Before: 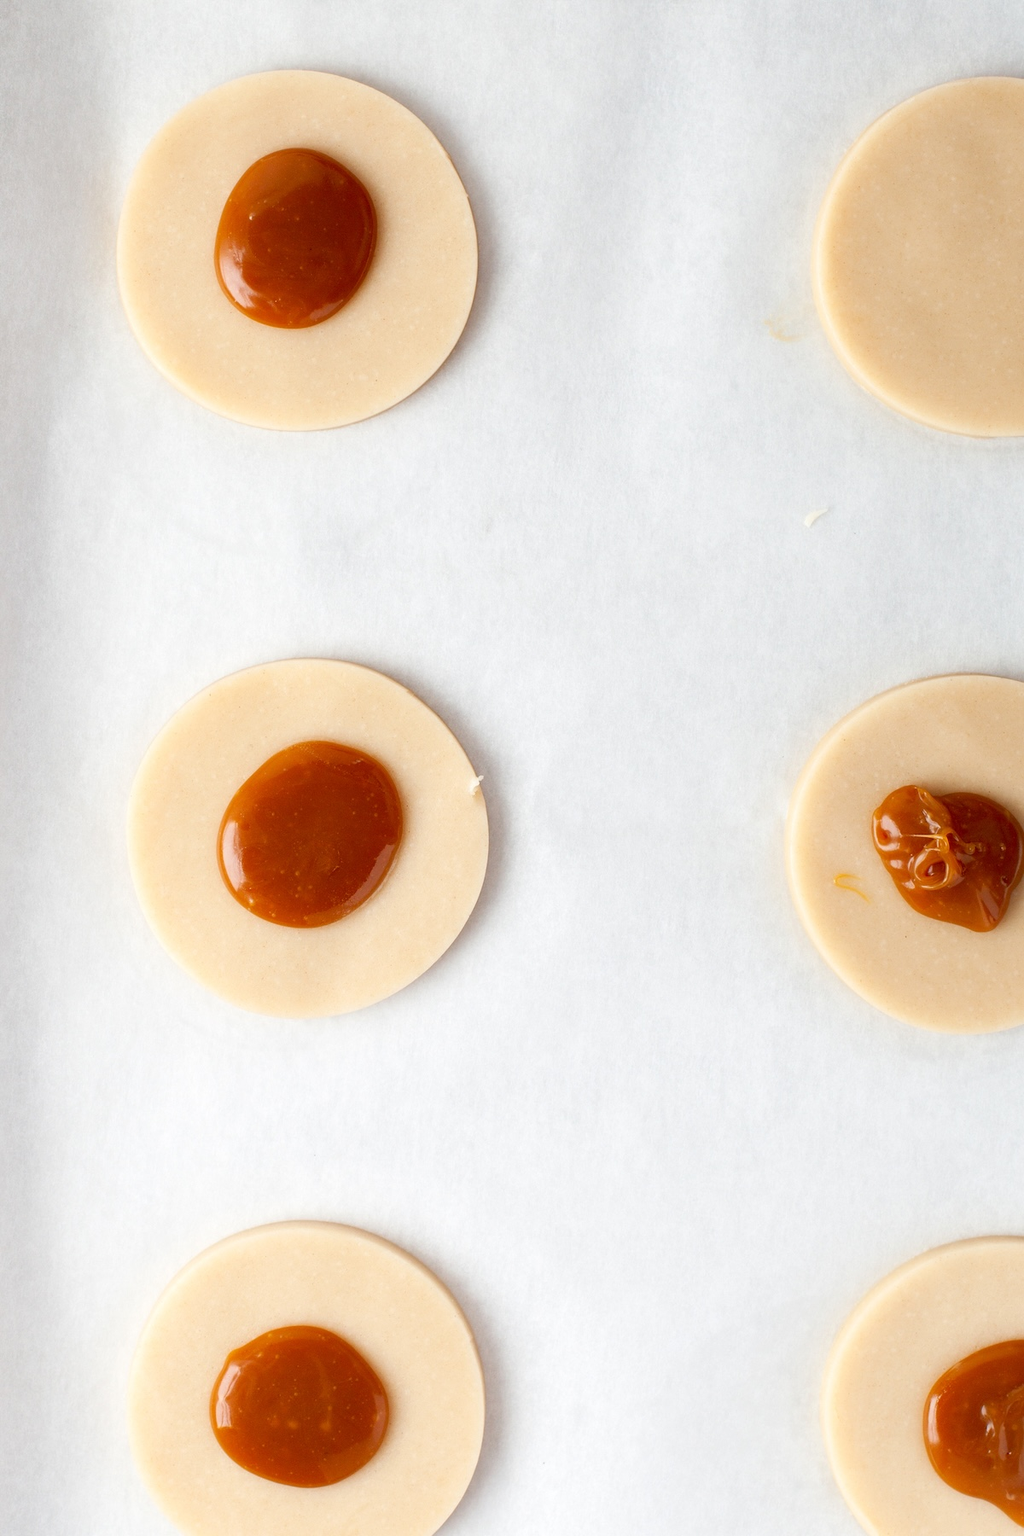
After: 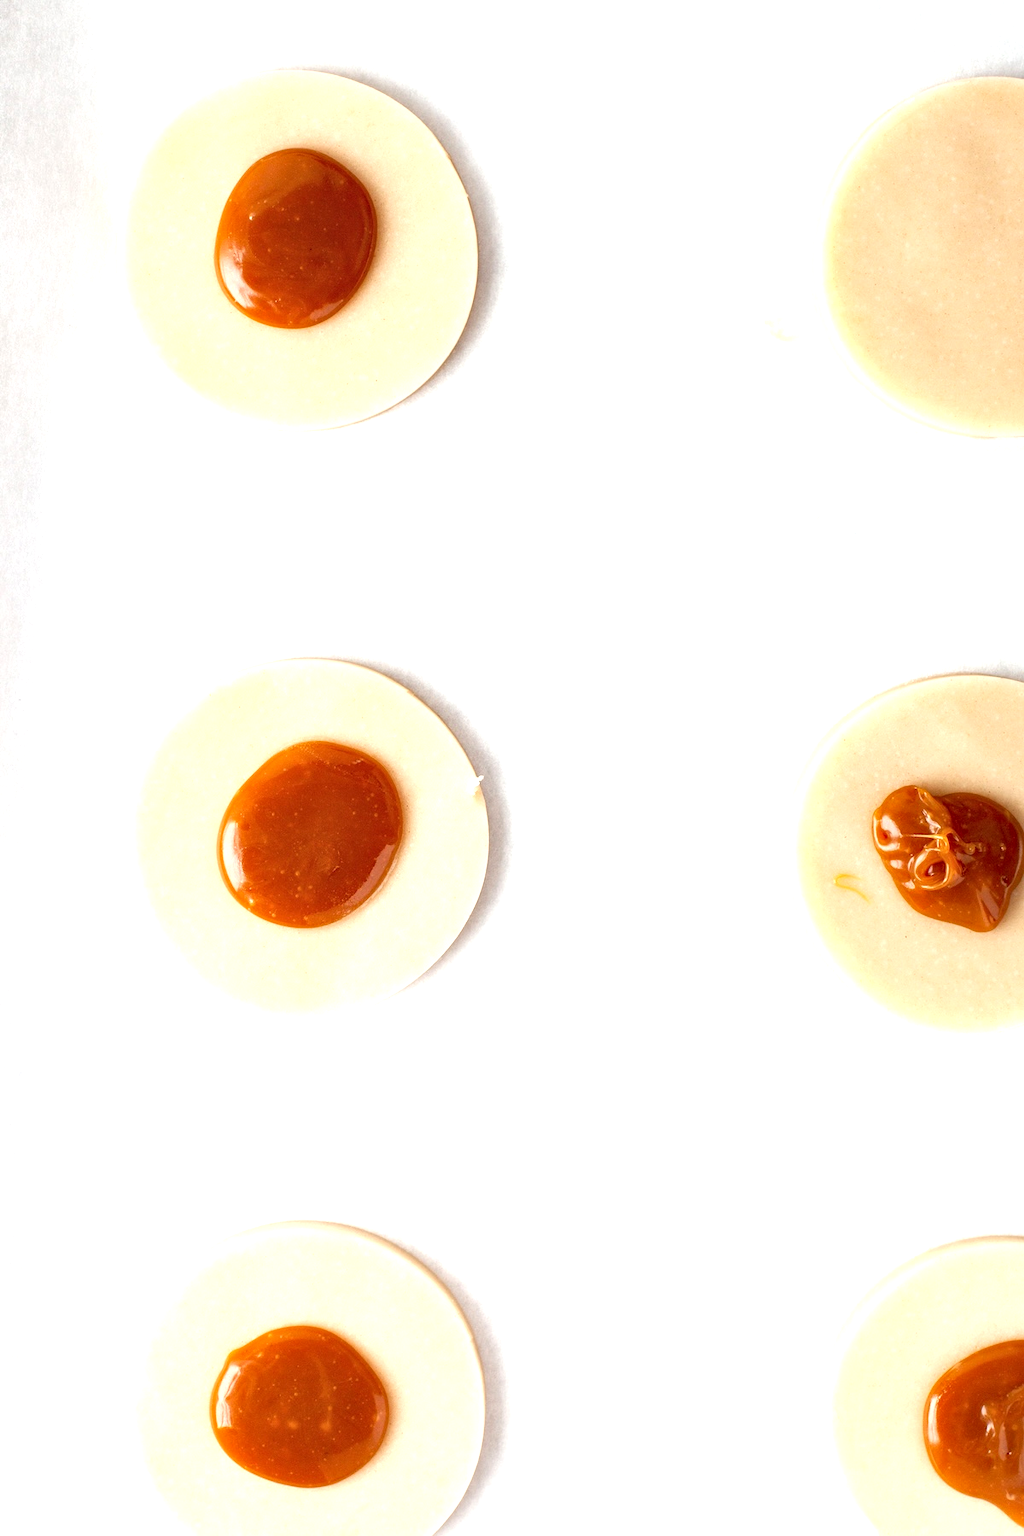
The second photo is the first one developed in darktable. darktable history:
local contrast: detail 130%
exposure: black level correction 0, exposure 0.7 EV, compensate exposure bias true, compensate highlight preservation false
